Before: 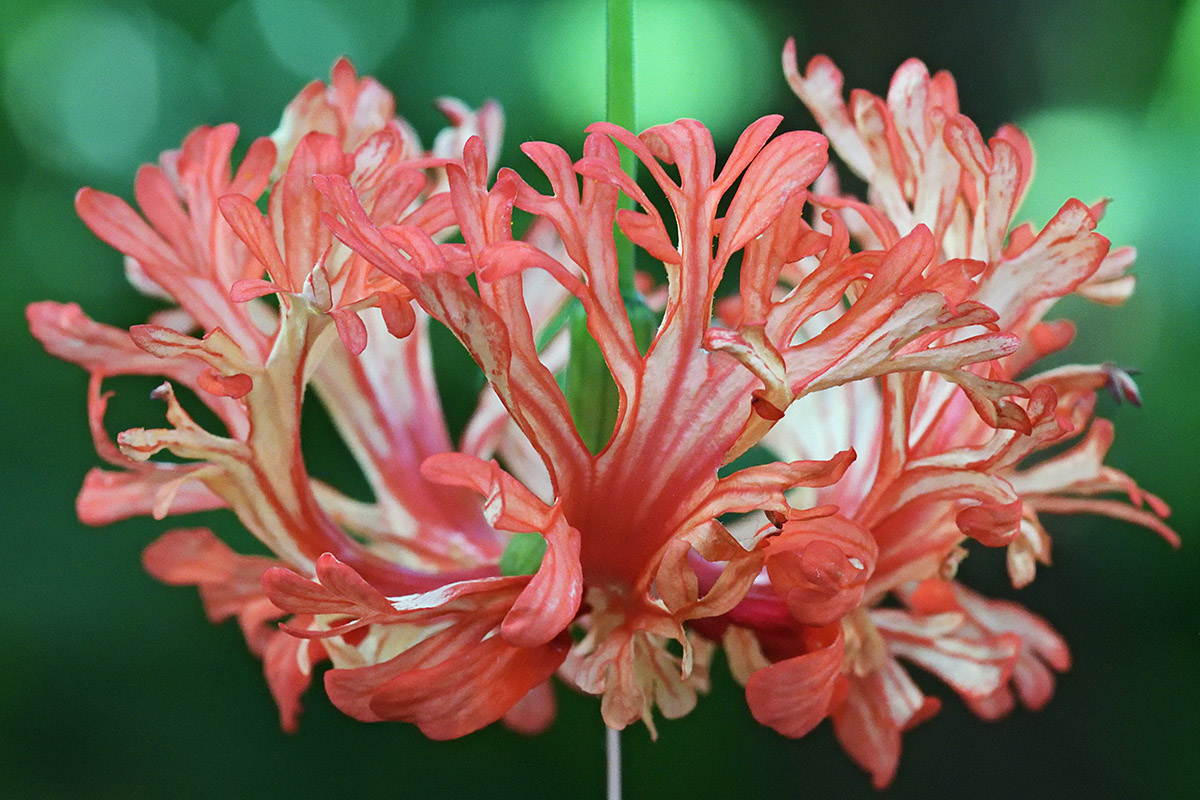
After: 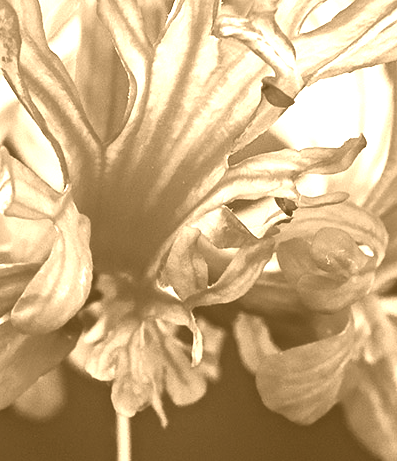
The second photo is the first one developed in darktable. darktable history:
colorize: hue 28.8°, source mix 100%
crop: left 40.878%, top 39.176%, right 25.993%, bottom 3.081%
tone equalizer: -8 EV -0.75 EV, -7 EV -0.7 EV, -6 EV -0.6 EV, -5 EV -0.4 EV, -3 EV 0.4 EV, -2 EV 0.6 EV, -1 EV 0.7 EV, +0 EV 0.75 EV, edges refinement/feathering 500, mask exposure compensation -1.57 EV, preserve details no
white balance: red 0.766, blue 1.537
vibrance: vibrance 60%
